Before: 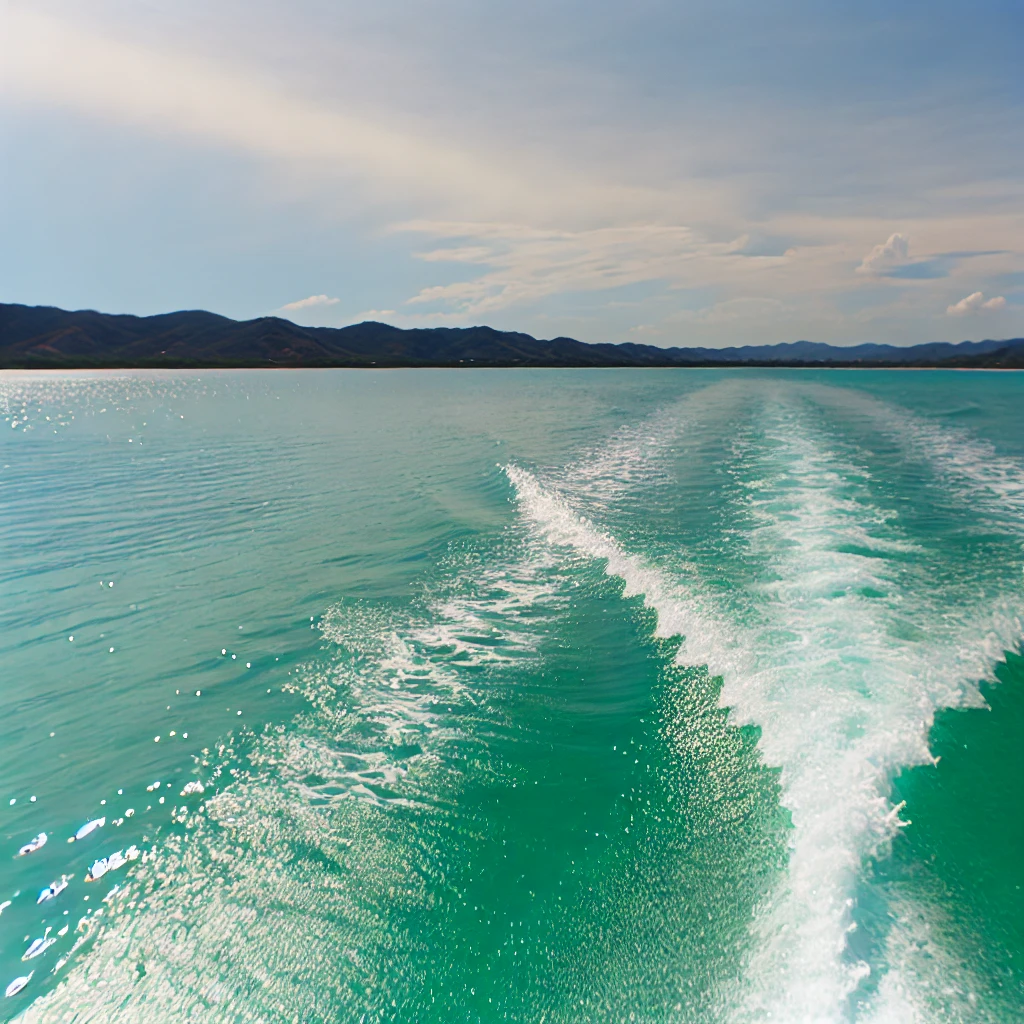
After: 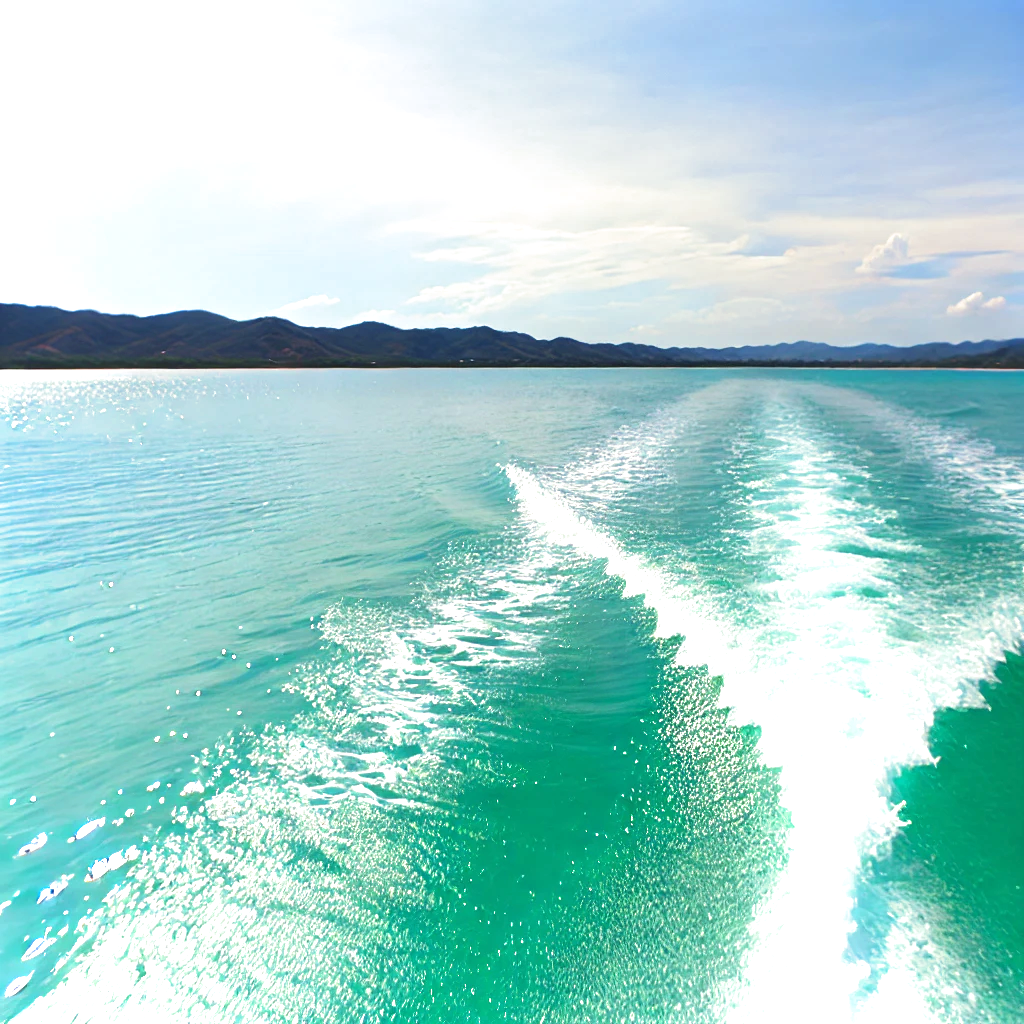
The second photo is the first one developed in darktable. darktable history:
split-toning: shadows › saturation 0.61, highlights › saturation 0.58, balance -28.74, compress 87.36%
exposure: exposure 0.921 EV, compensate highlight preservation false
white balance: red 0.974, blue 1.044
